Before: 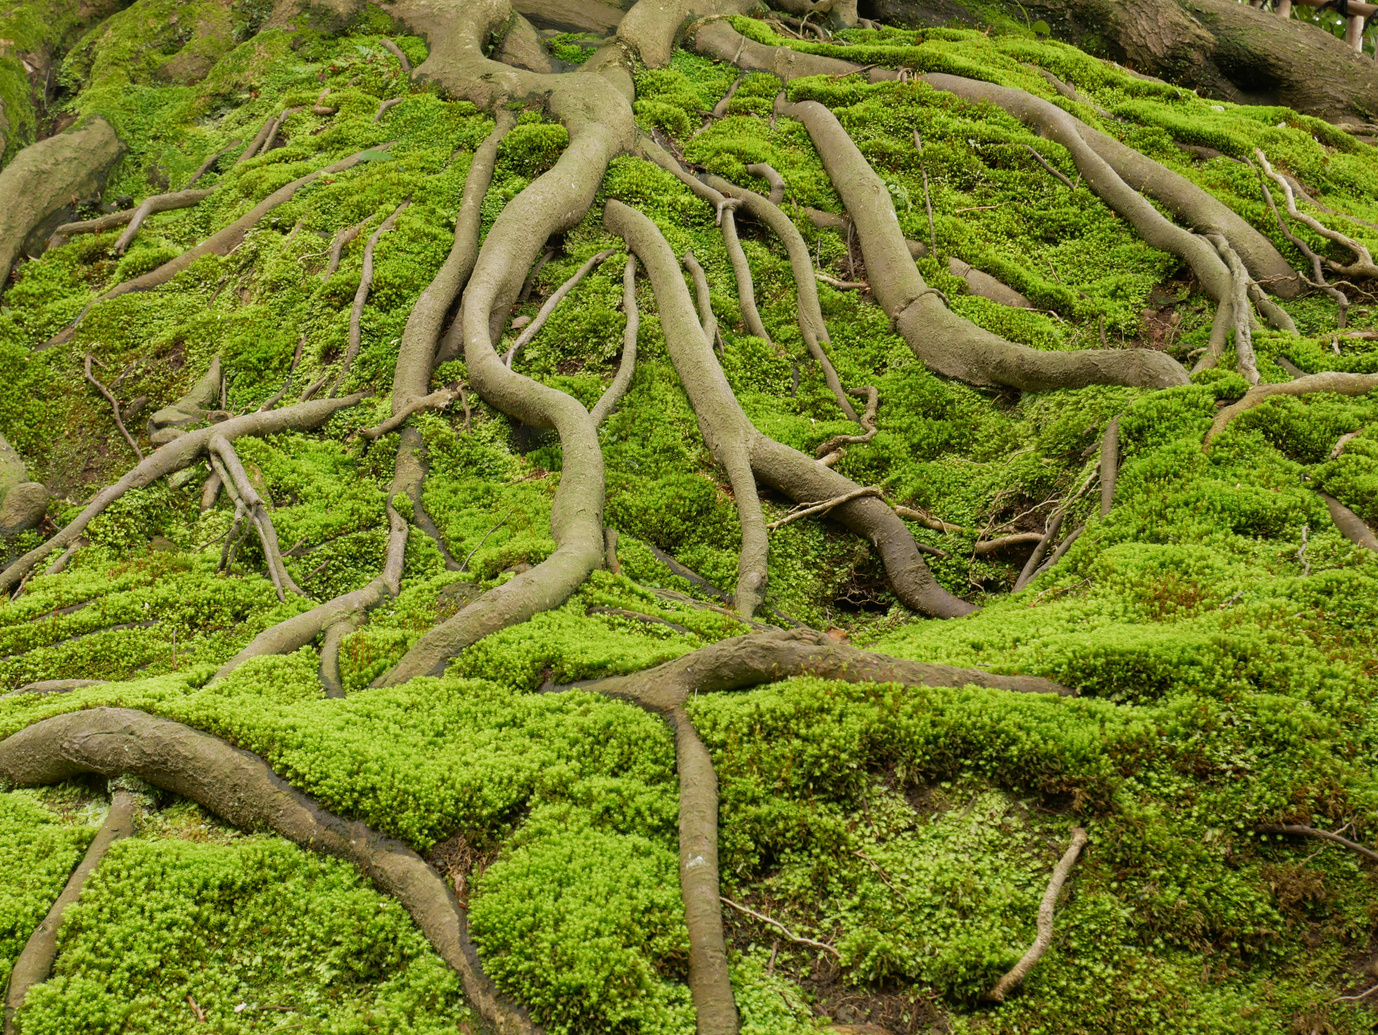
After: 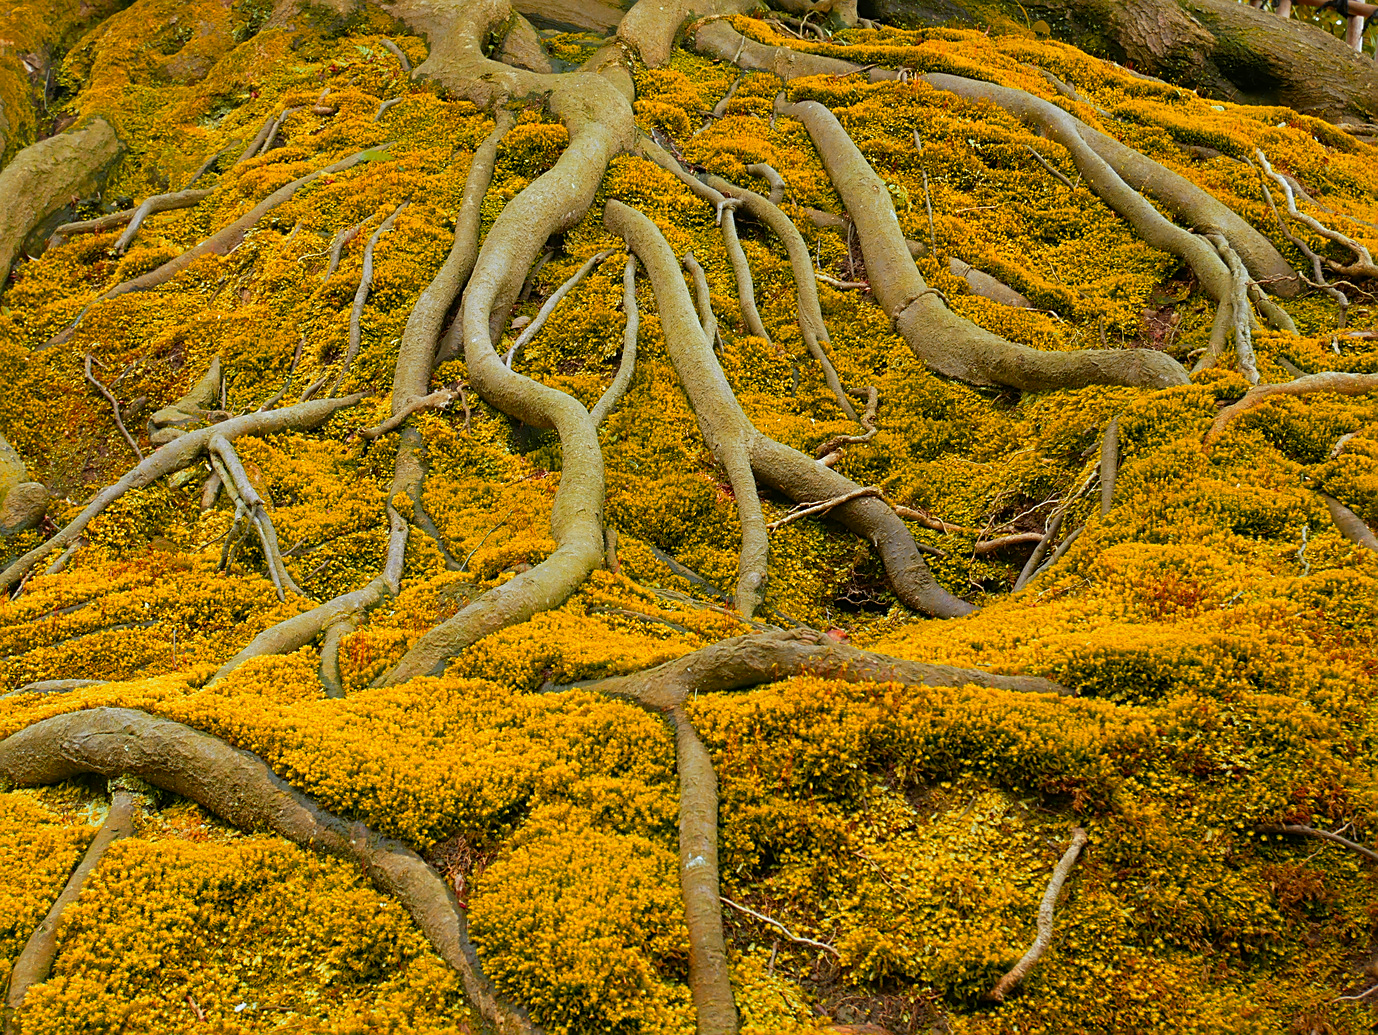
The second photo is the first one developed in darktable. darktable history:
contrast brightness saturation: saturation 0.1
white balance: red 0.931, blue 1.11
color zones: curves: ch1 [(0.24, 0.634) (0.75, 0.5)]; ch2 [(0.253, 0.437) (0.745, 0.491)], mix 102.12%
sharpen: on, module defaults
